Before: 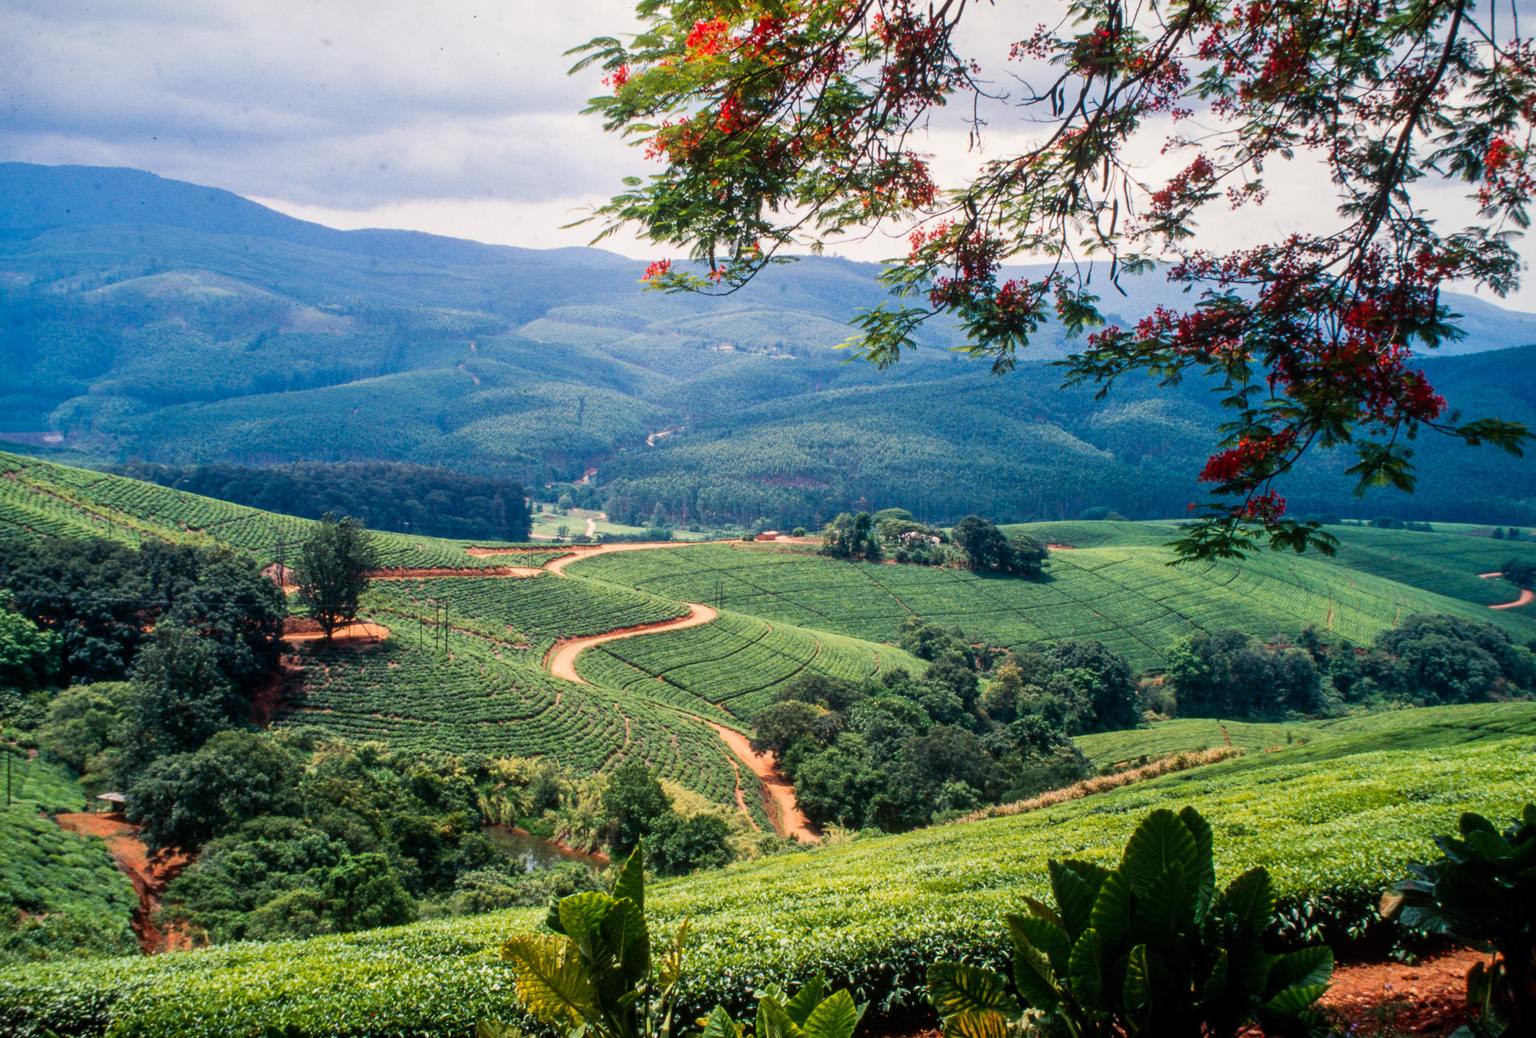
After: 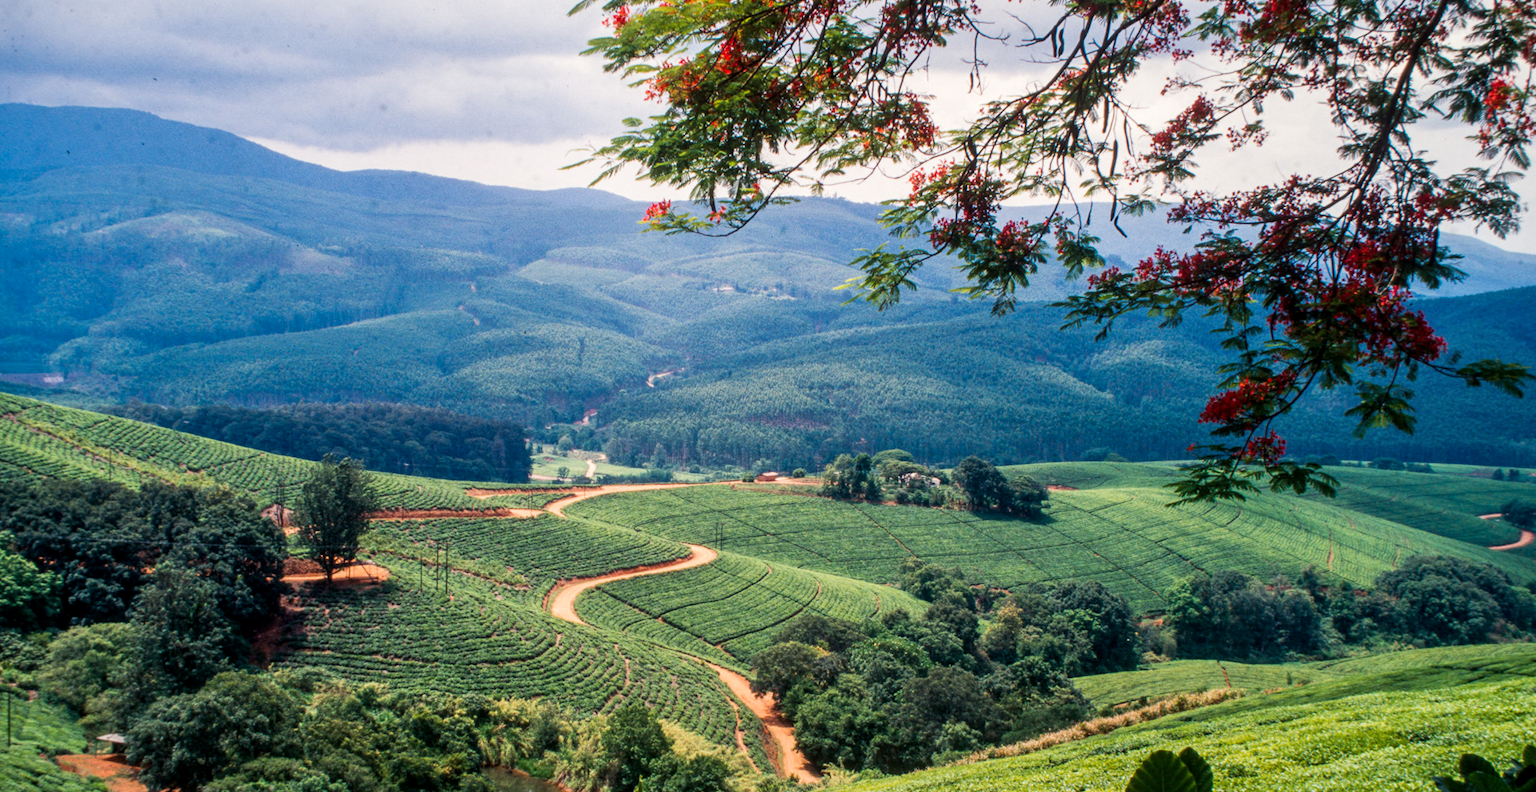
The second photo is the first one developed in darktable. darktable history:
crop: top 5.716%, bottom 17.866%
local contrast: highlights 104%, shadows 101%, detail 119%, midtone range 0.2
